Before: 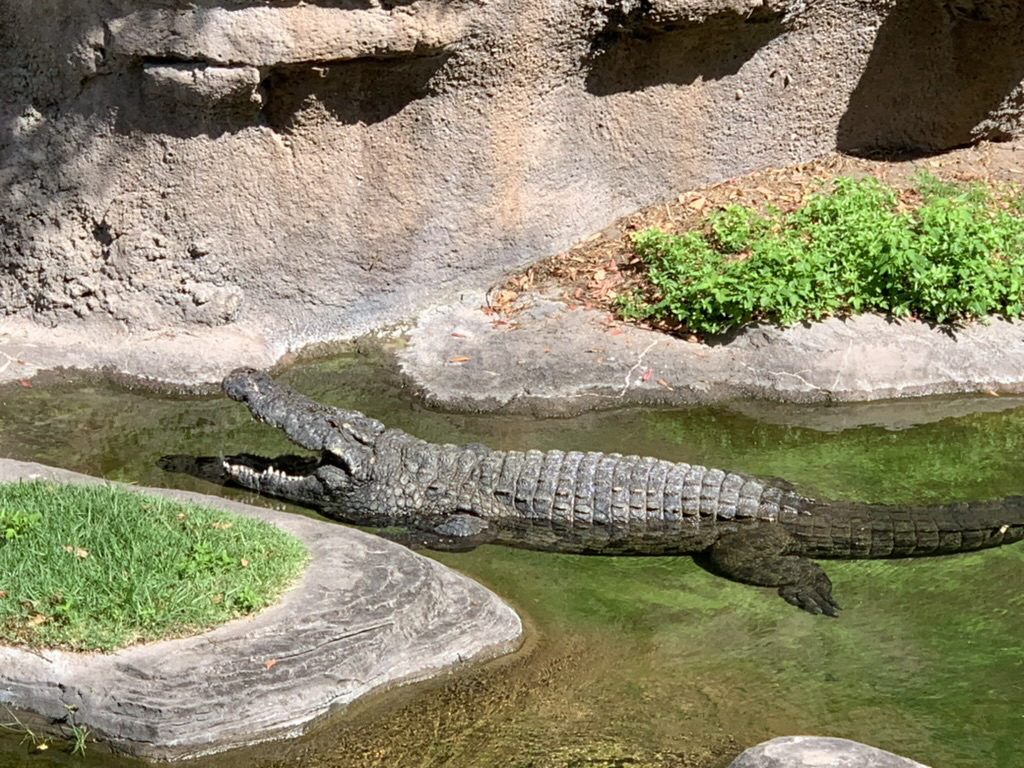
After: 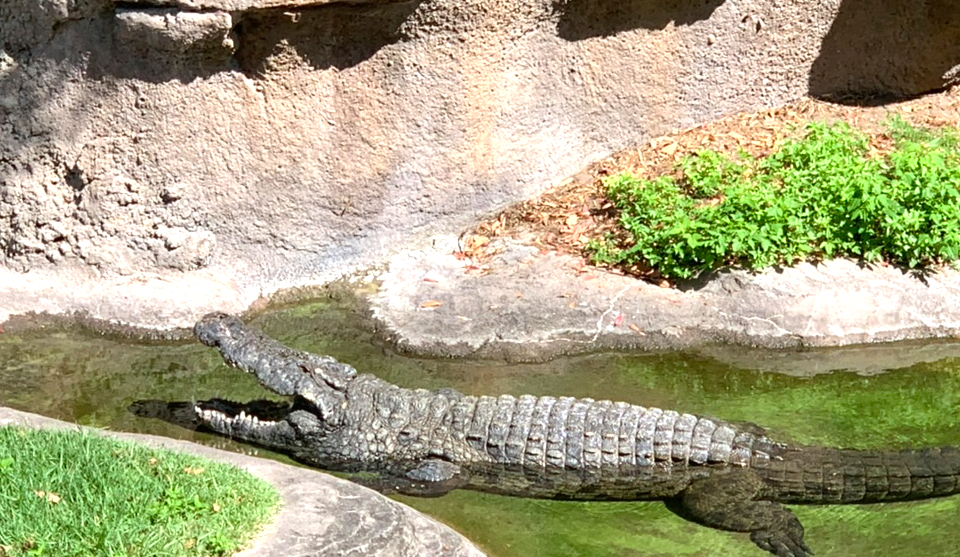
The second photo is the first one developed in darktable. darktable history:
exposure: black level correction 0, exposure 0.5 EV, compensate highlight preservation false
crop: left 2.737%, top 7.287%, right 3.421%, bottom 20.179%
